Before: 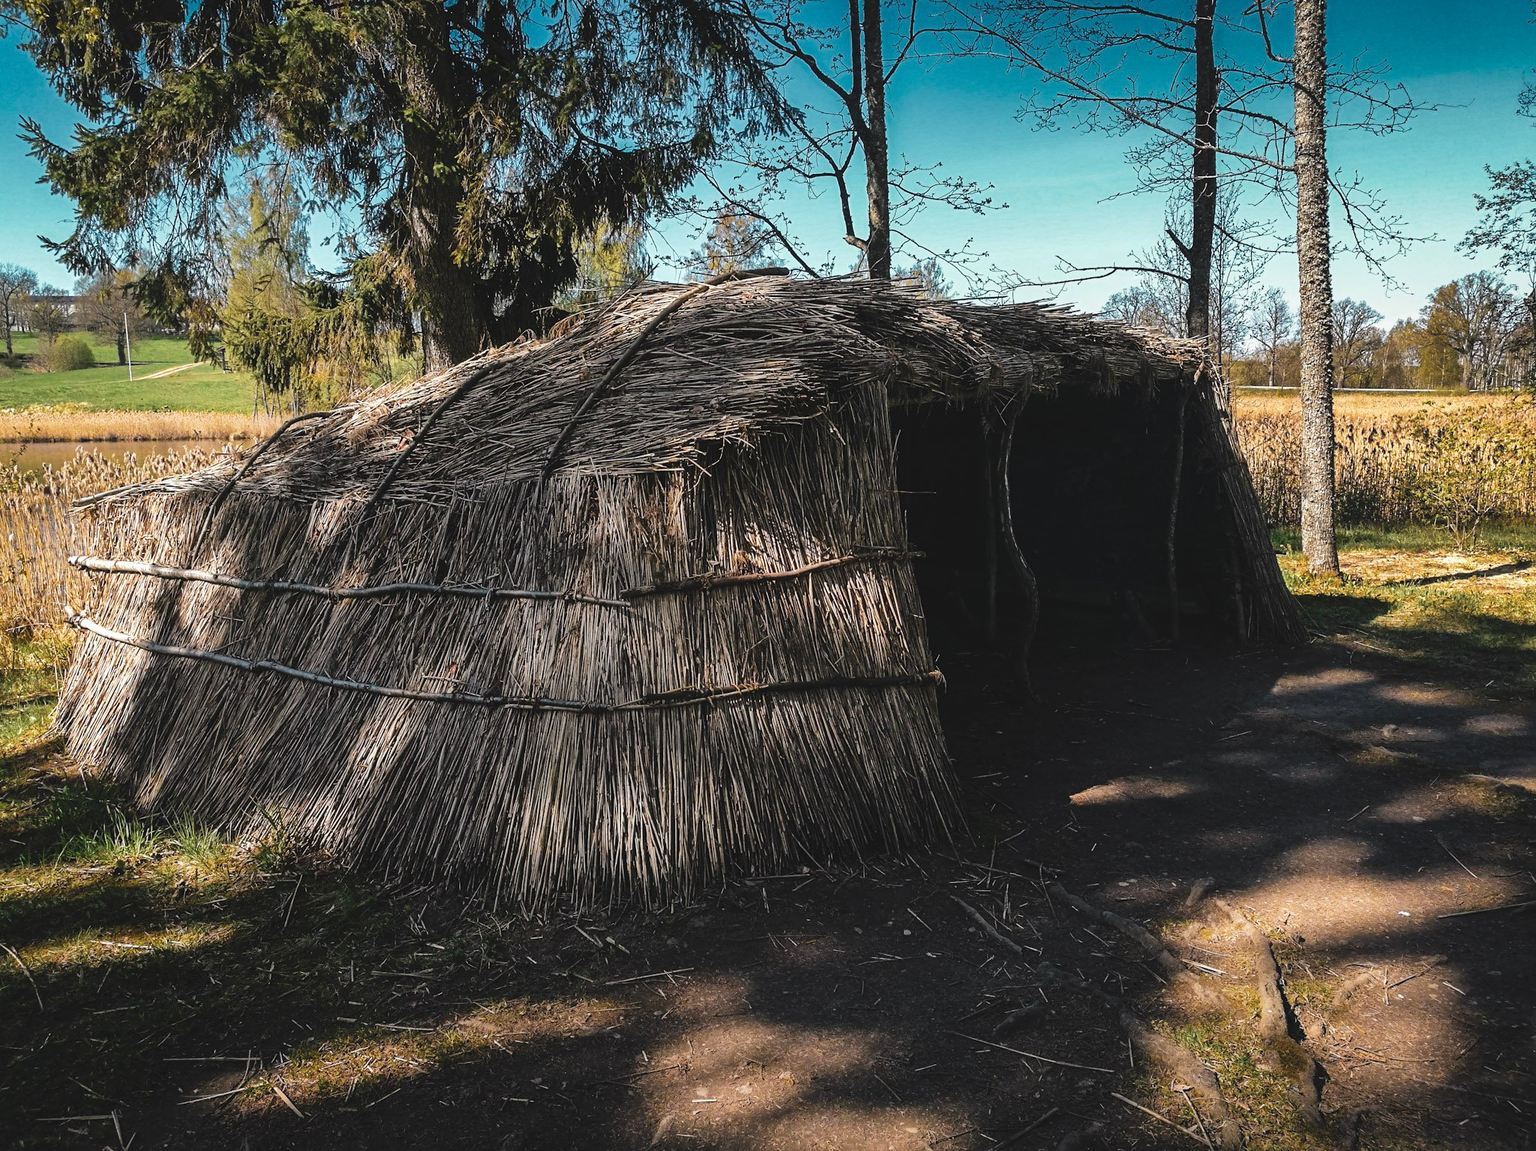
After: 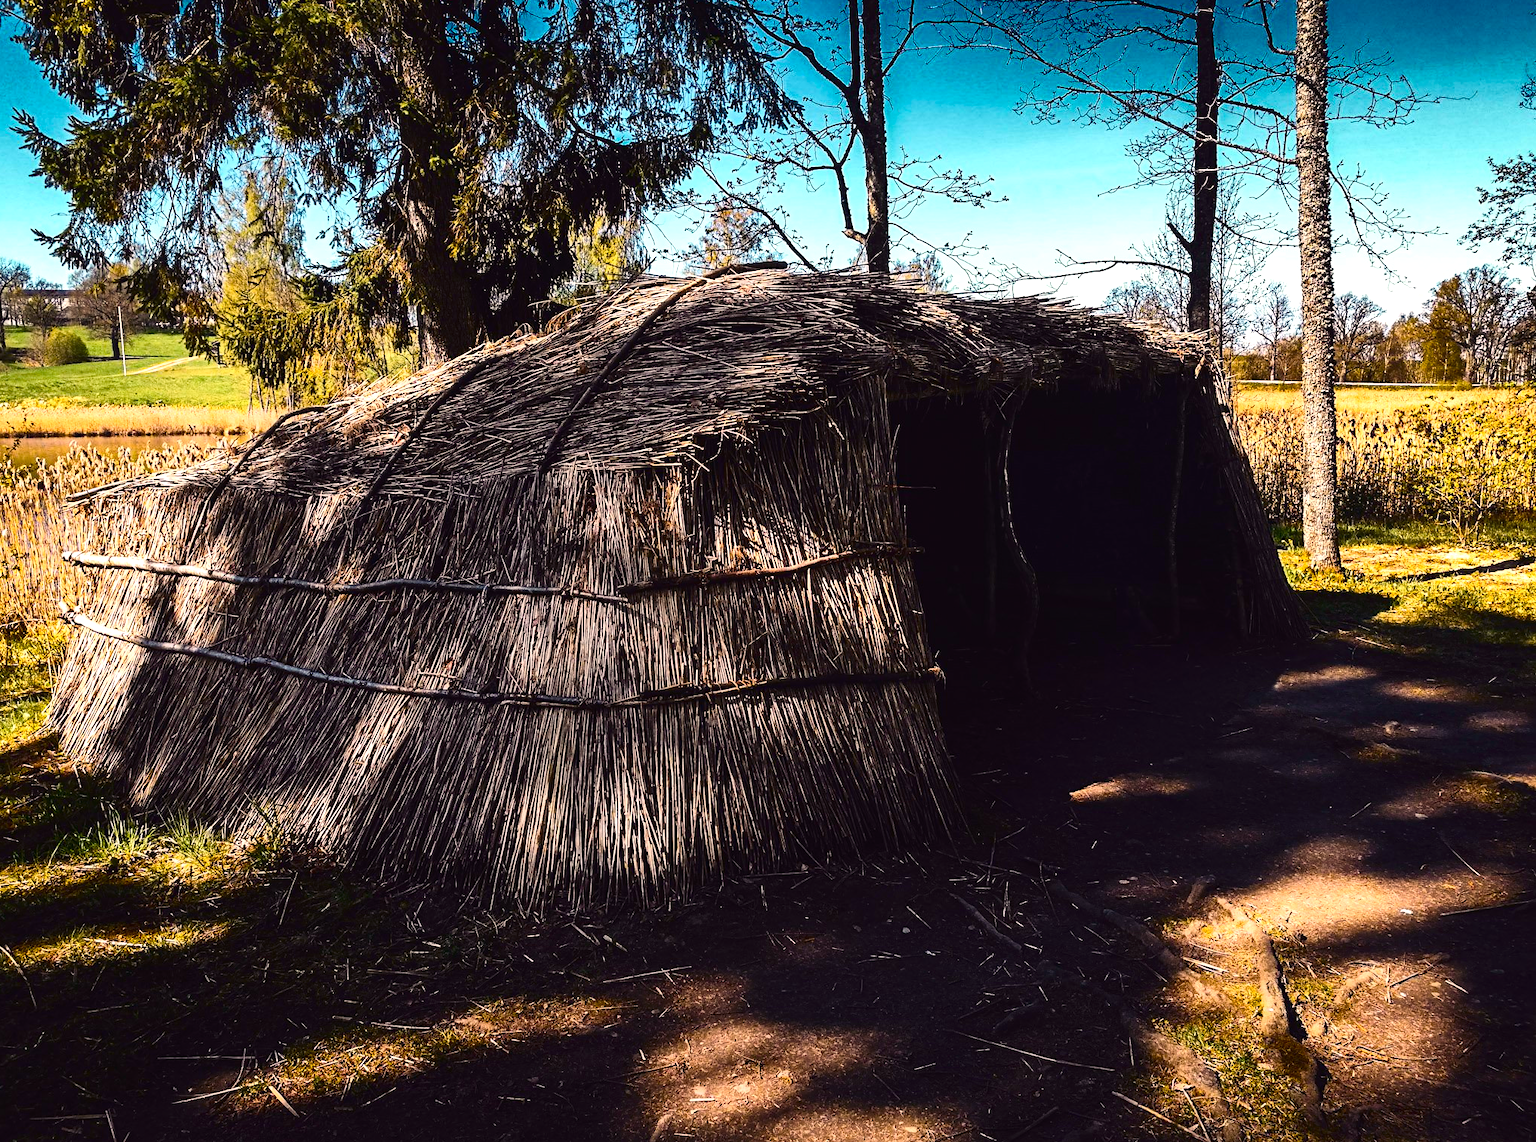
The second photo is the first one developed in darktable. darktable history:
color balance rgb: shadows lift › luminance 0.279%, shadows lift › chroma 7.004%, shadows lift › hue 301.51°, highlights gain › chroma 2.422%, highlights gain › hue 34.58°, perceptual saturation grading › global saturation 9.429%, perceptual saturation grading › highlights -12.865%, perceptual saturation grading › mid-tones 14.35%, perceptual saturation grading › shadows 22.319%, perceptual brilliance grading › global brilliance 15.603%, perceptual brilliance grading › shadows -34.405%, global vibrance 41.634%
crop: left 0.452%, top 0.754%, right 0.163%, bottom 0.553%
contrast brightness saturation: contrast 0.282
